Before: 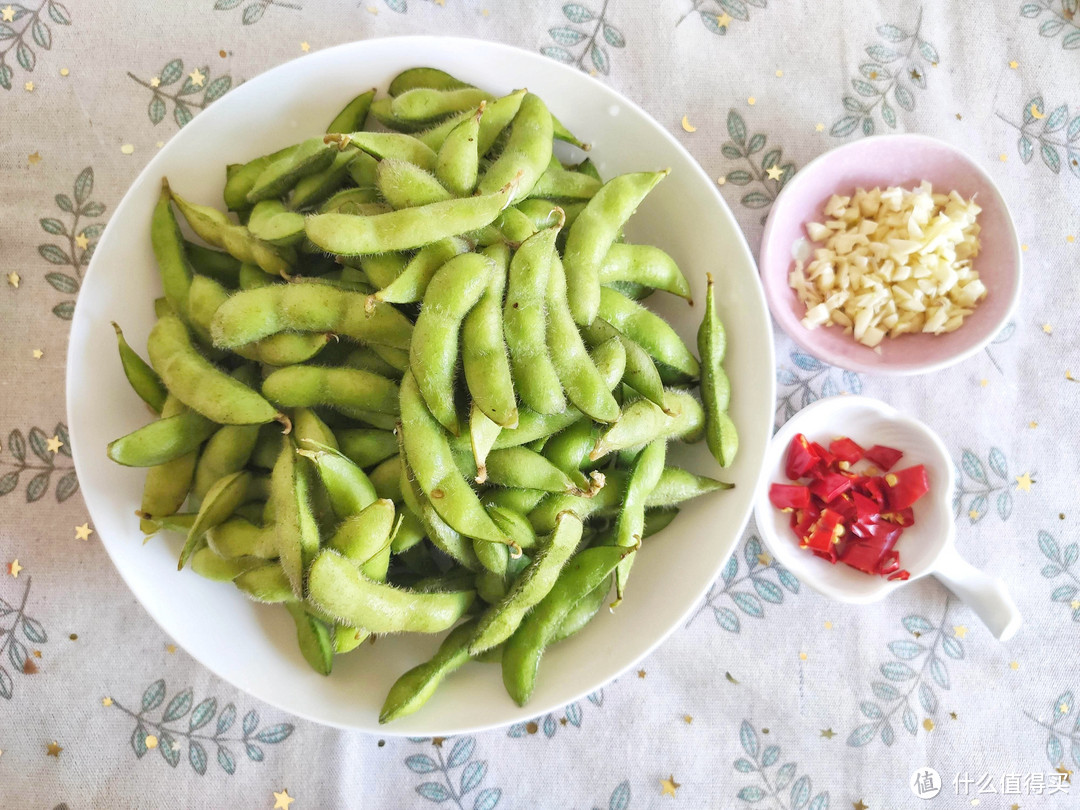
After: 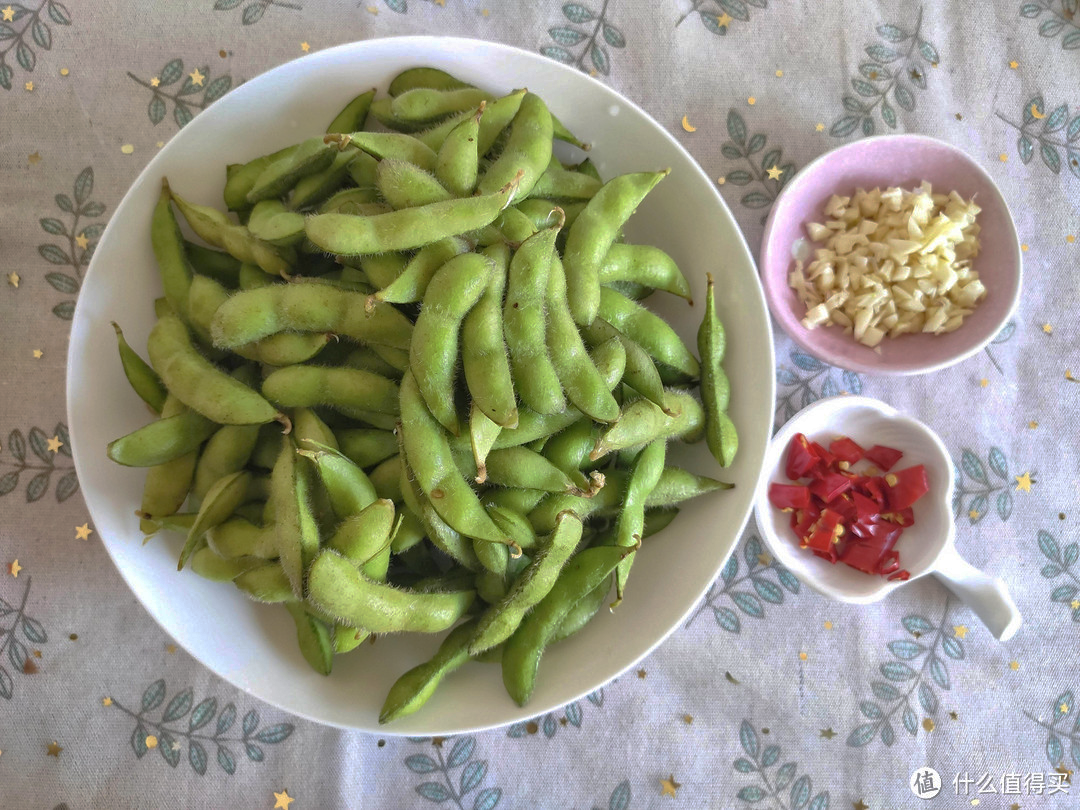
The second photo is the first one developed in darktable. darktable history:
base curve: curves: ch0 [(0, 0) (0.841, 0.609) (1, 1)], preserve colors none
